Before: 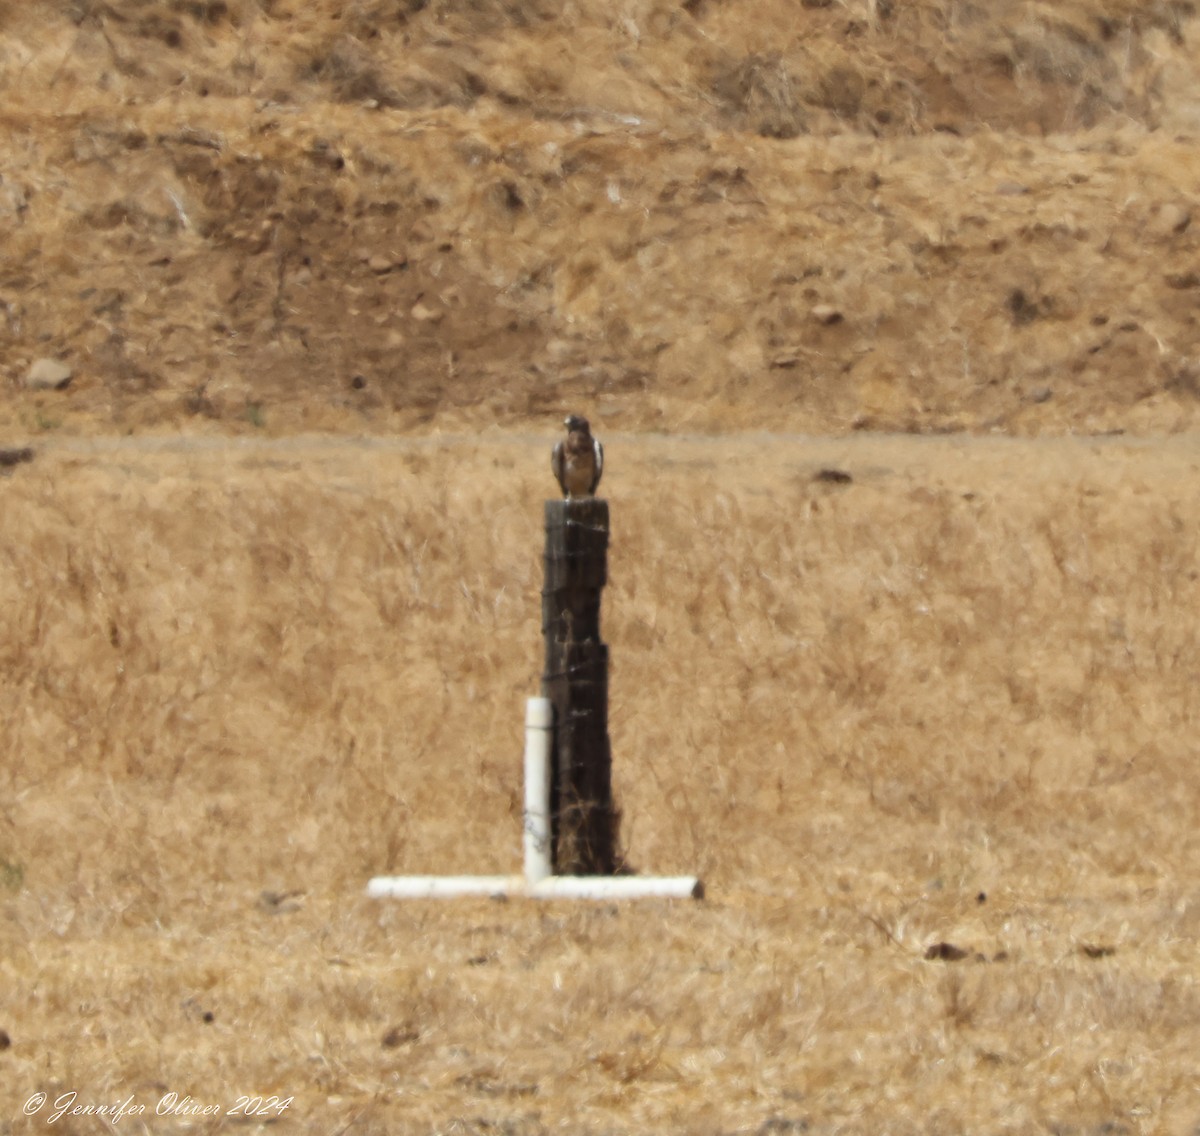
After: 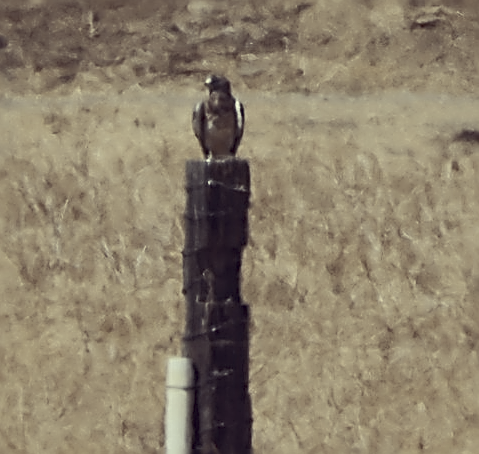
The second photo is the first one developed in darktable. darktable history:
exposure: exposure -0.582 EV, compensate highlight preservation false
crop: left 30%, top 30%, right 30%, bottom 30%
sharpen: amount 1.861
white balance: red 1.009, blue 0.985
color correction: highlights a* -20.17, highlights b* 20.27, shadows a* 20.03, shadows b* -20.46, saturation 0.43
contrast brightness saturation: contrast 0.24, brightness 0.09
color contrast: green-magenta contrast 0.85, blue-yellow contrast 1.25, unbound 0
shadows and highlights: on, module defaults
